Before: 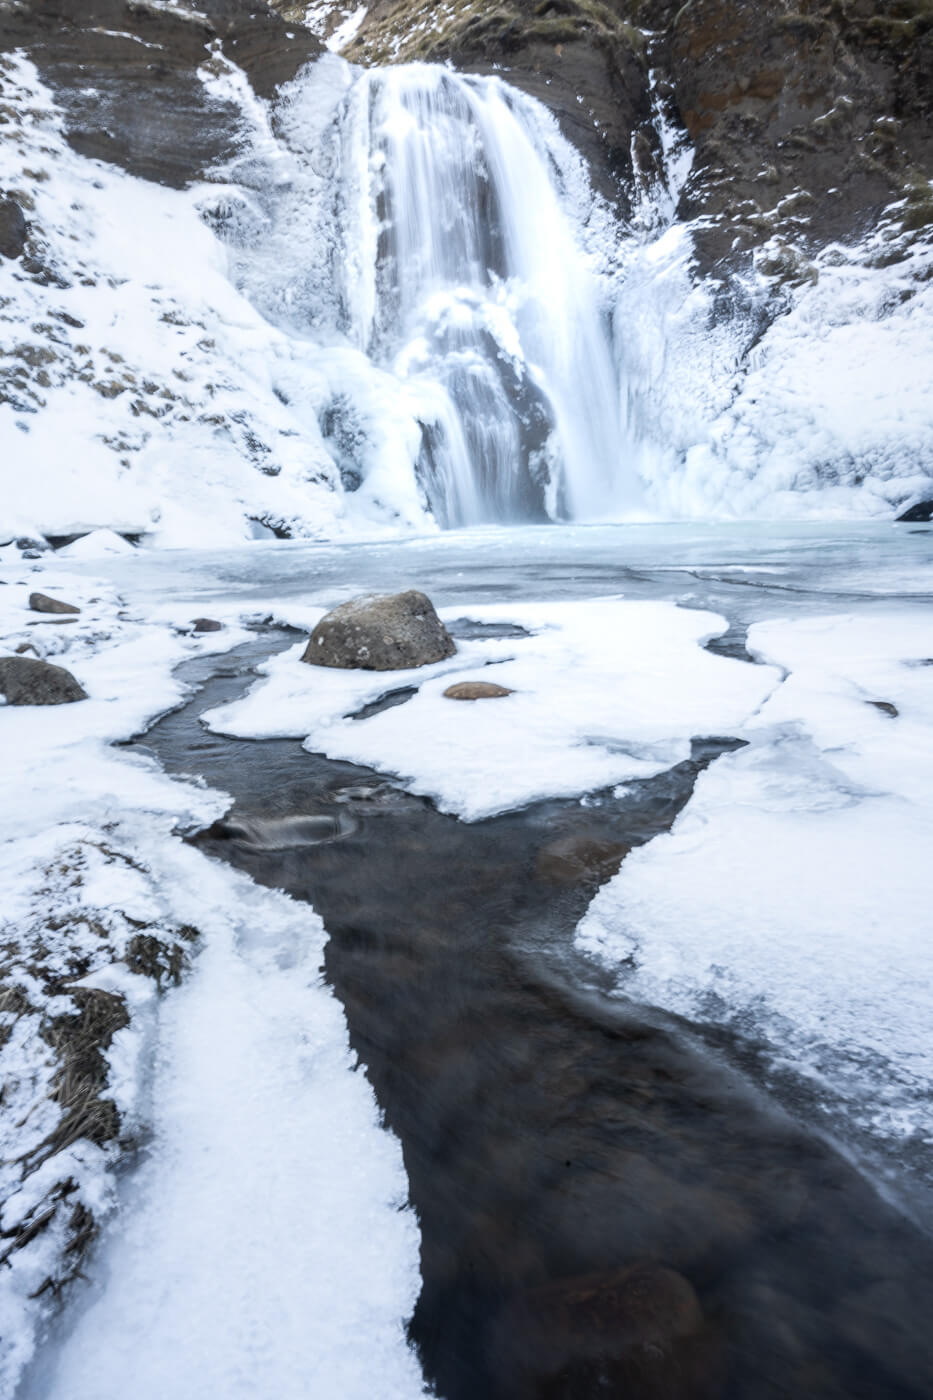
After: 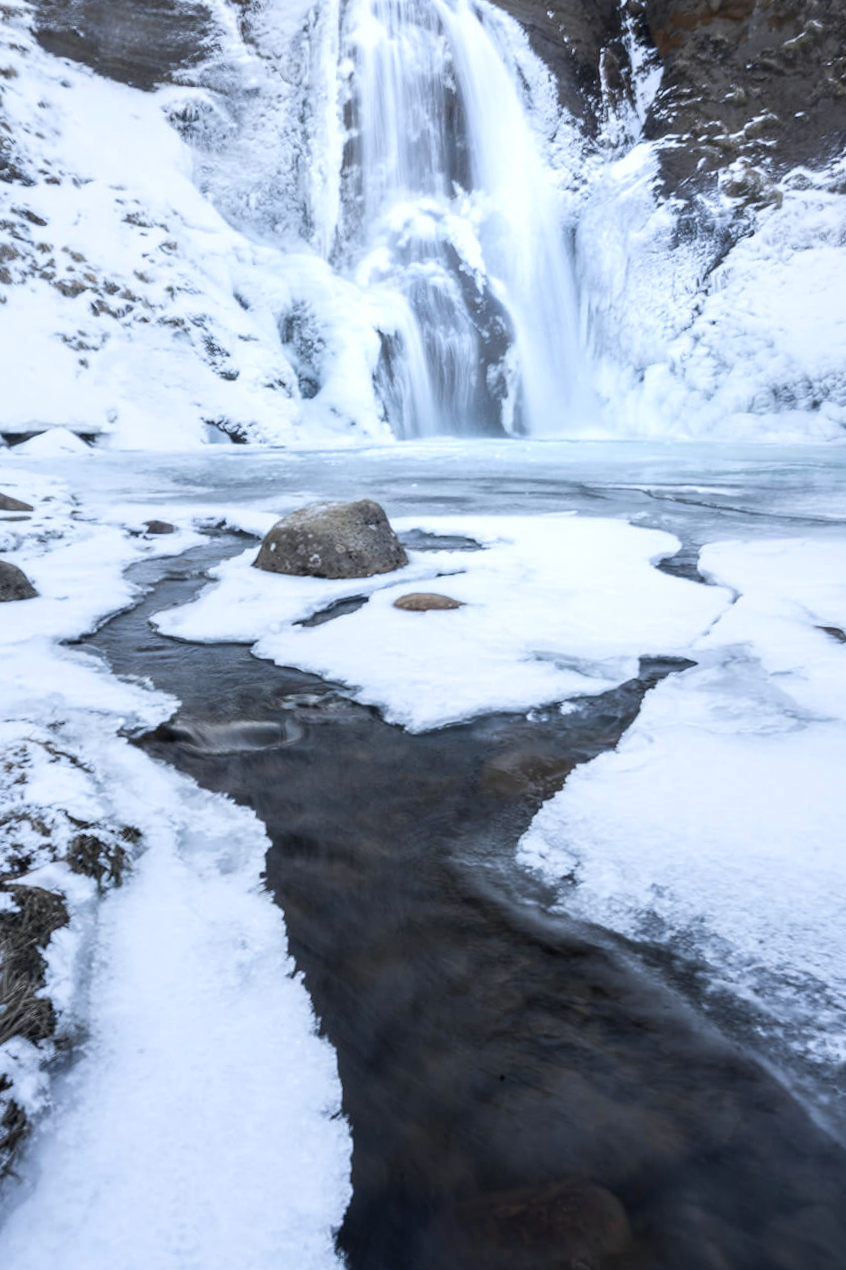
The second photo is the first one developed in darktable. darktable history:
white balance: red 0.976, blue 1.04
crop and rotate: angle -1.96°, left 3.097%, top 4.154%, right 1.586%, bottom 0.529%
